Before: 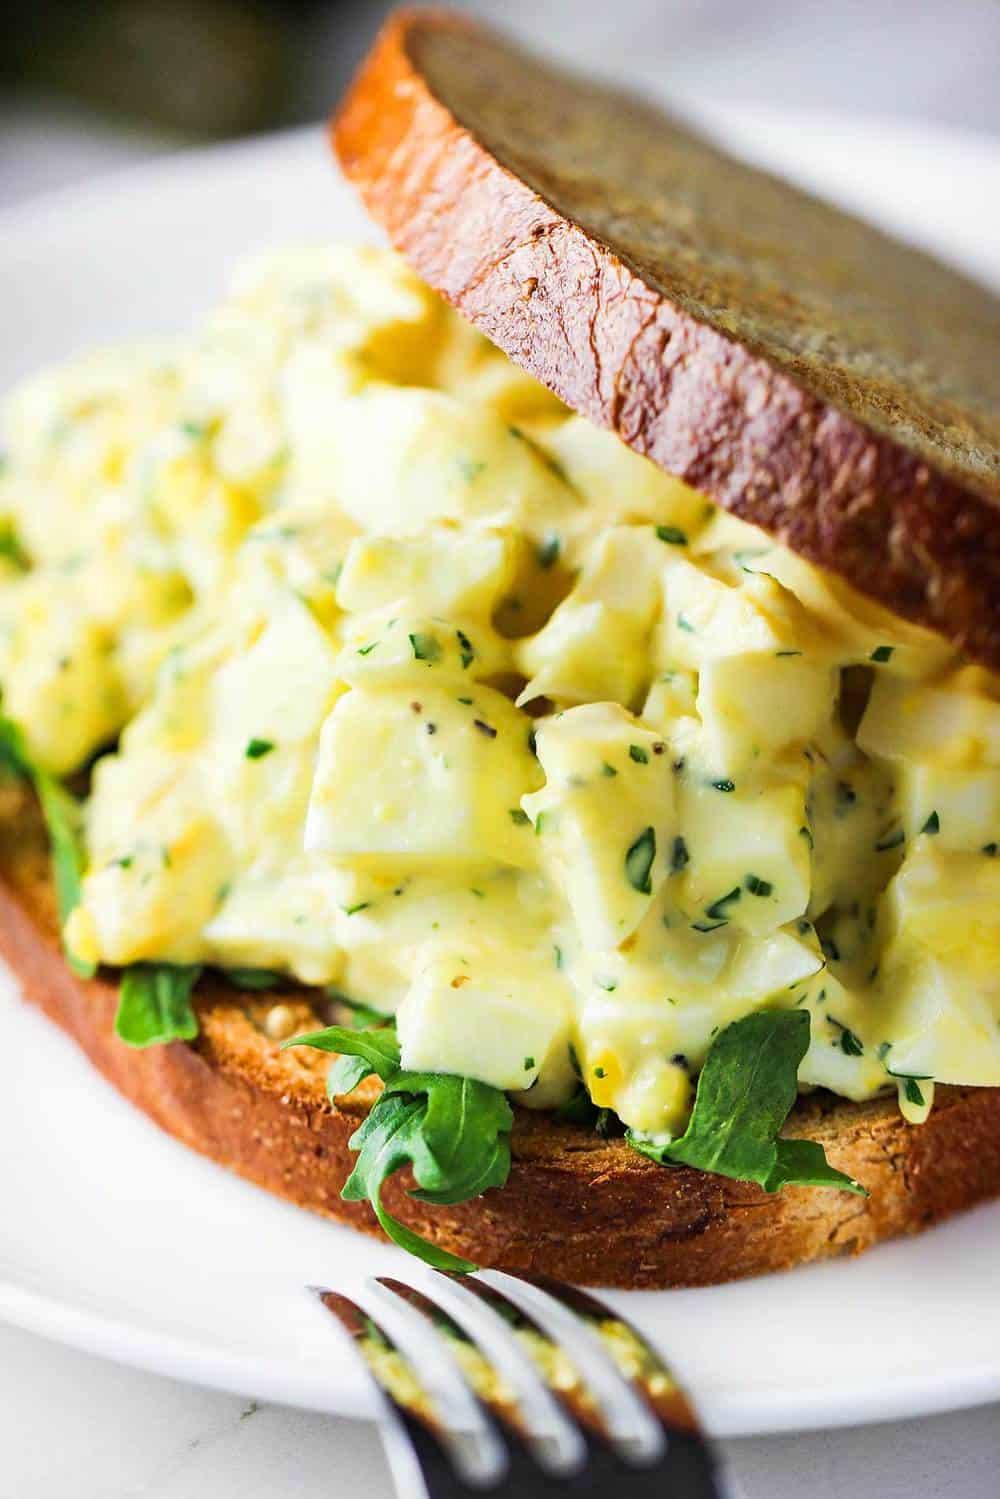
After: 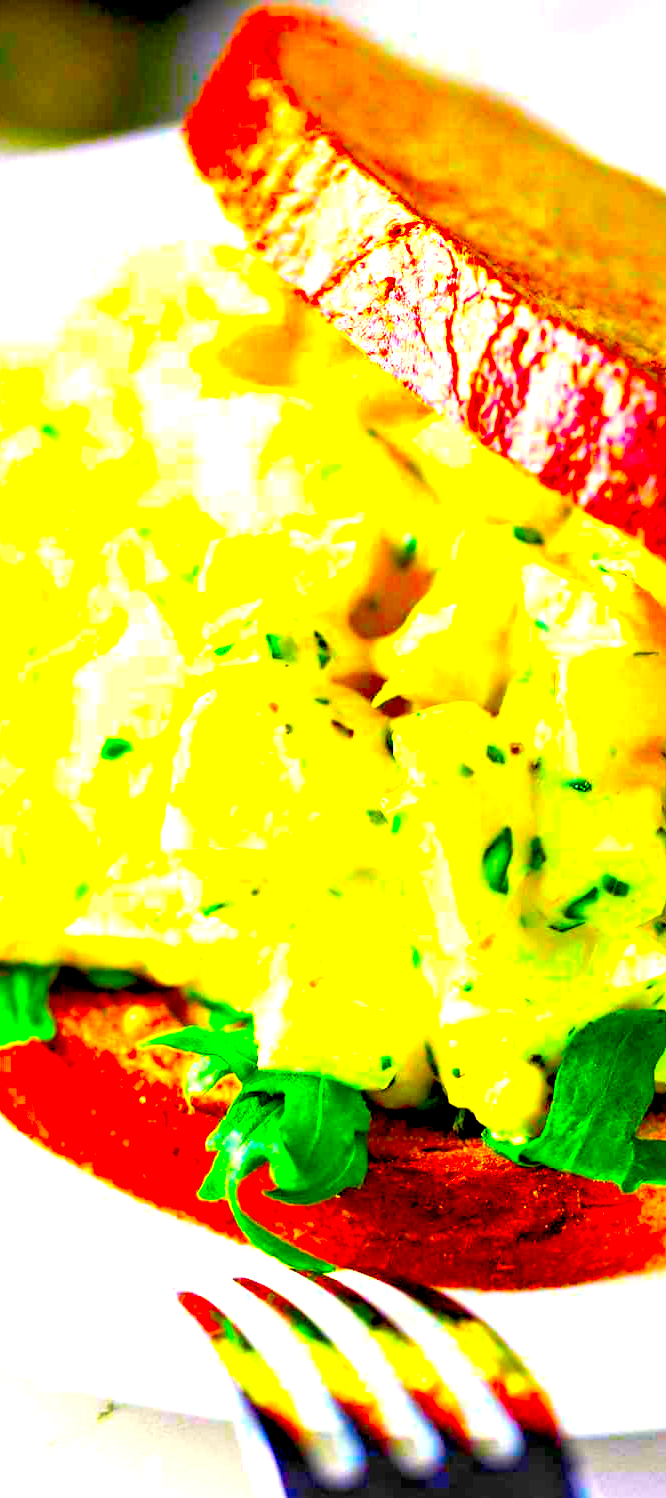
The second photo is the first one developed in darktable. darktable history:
color balance rgb: highlights gain › luminance 5.681%, highlights gain › chroma 2.522%, highlights gain › hue 88.65°, linear chroma grading › global chroma 14.442%, perceptual saturation grading › global saturation 31.287%, global vibrance 20%
crop and rotate: left 14.388%, right 18.956%
exposure: black level correction 0.011, exposure 1.088 EV, compensate highlight preservation false
color correction: highlights a* 1.61, highlights b* -1.79, saturation 2.53
